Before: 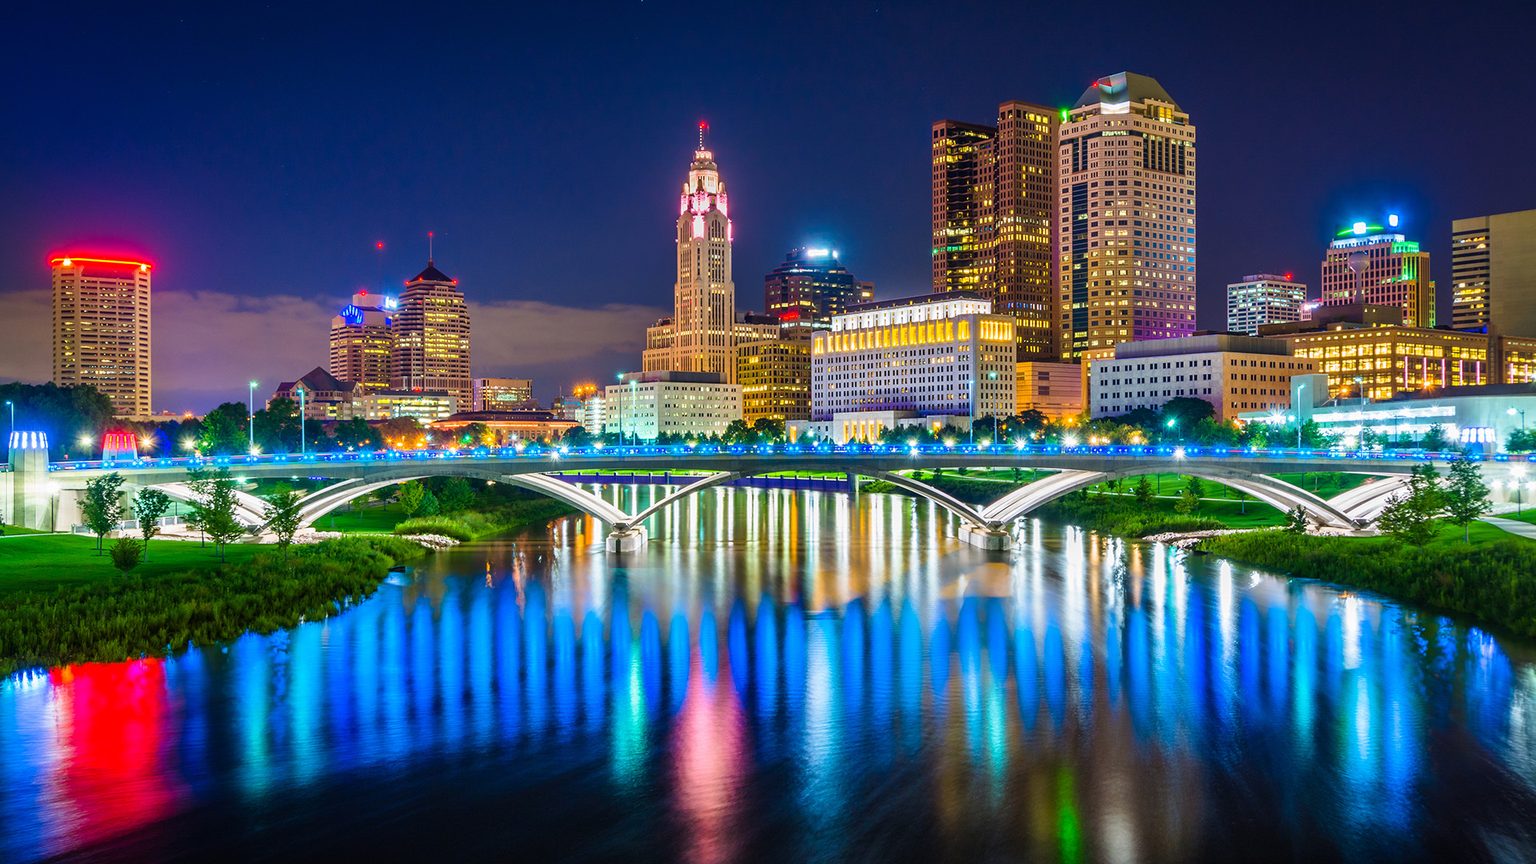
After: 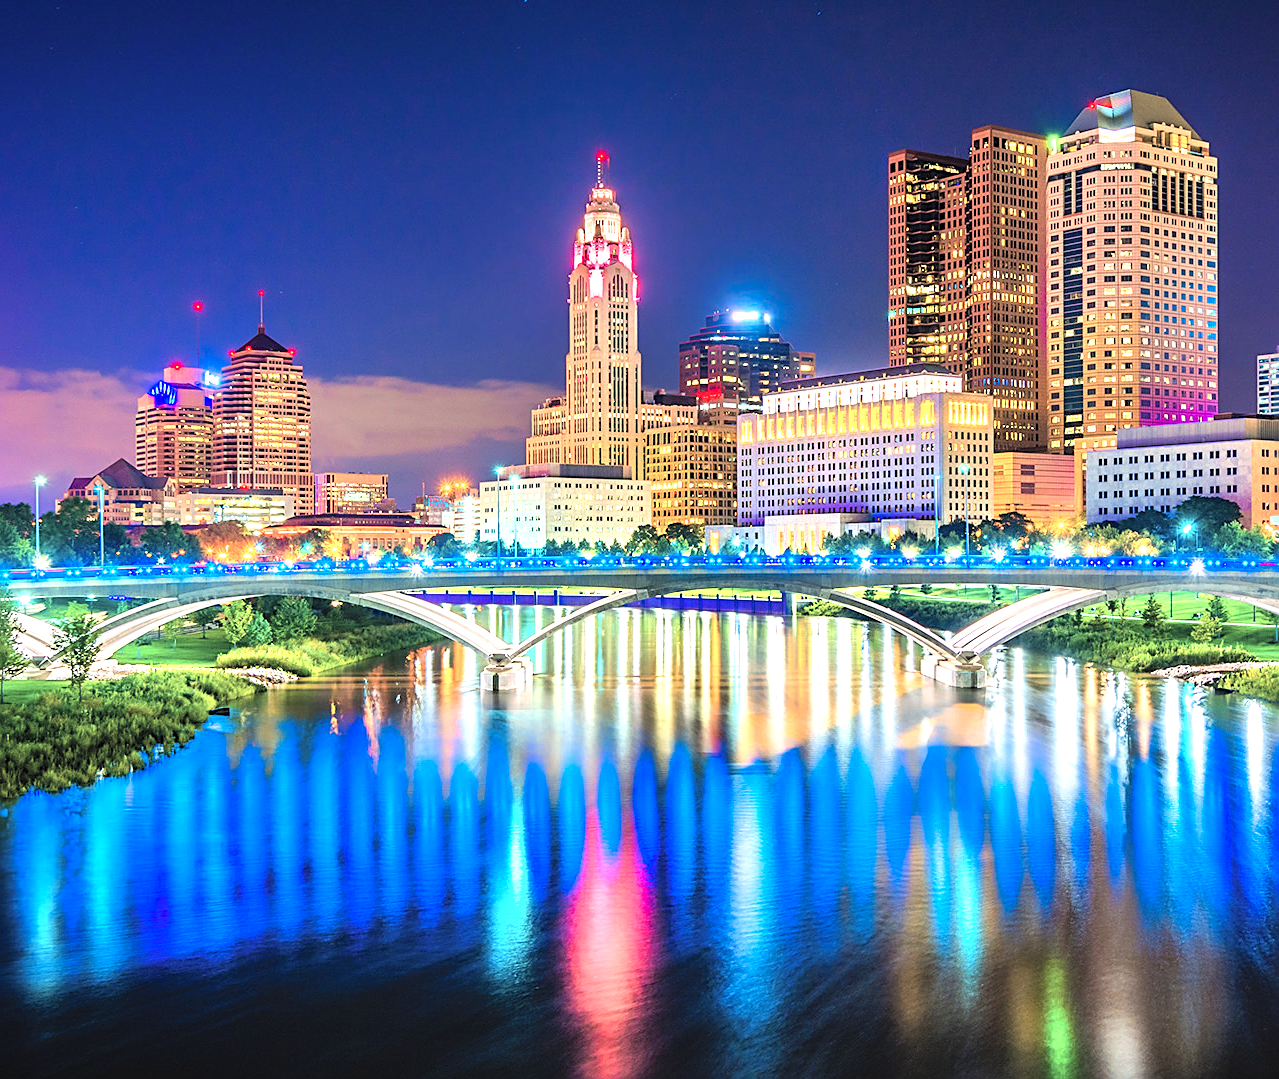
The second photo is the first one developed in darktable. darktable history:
tone equalizer: -8 EV -0.742 EV, -7 EV -0.67 EV, -6 EV -0.585 EV, -5 EV -0.378 EV, -3 EV 0.389 EV, -2 EV 0.6 EV, -1 EV 0.686 EV, +0 EV 0.727 EV, mask exposure compensation -0.49 EV
sharpen: on, module defaults
color balance rgb: highlights gain › chroma 1.395%, highlights gain › hue 50.23°, perceptual saturation grading › global saturation 0.533%, global vibrance 20%
crop and rotate: left 14.477%, right 18.875%
contrast brightness saturation: contrast 0.098, brightness 0.319, saturation 0.146
color zones: curves: ch0 [(0, 0.473) (0.001, 0.473) (0.226, 0.548) (0.4, 0.589) (0.525, 0.54) (0.728, 0.403) (0.999, 0.473) (1, 0.473)]; ch1 [(0, 0.619) (0.001, 0.619) (0.234, 0.388) (0.4, 0.372) (0.528, 0.422) (0.732, 0.53) (0.999, 0.619) (1, 0.619)]; ch2 [(0, 0.547) (0.001, 0.547) (0.226, 0.45) (0.4, 0.525) (0.525, 0.585) (0.8, 0.511) (0.999, 0.547) (1, 0.547)]
